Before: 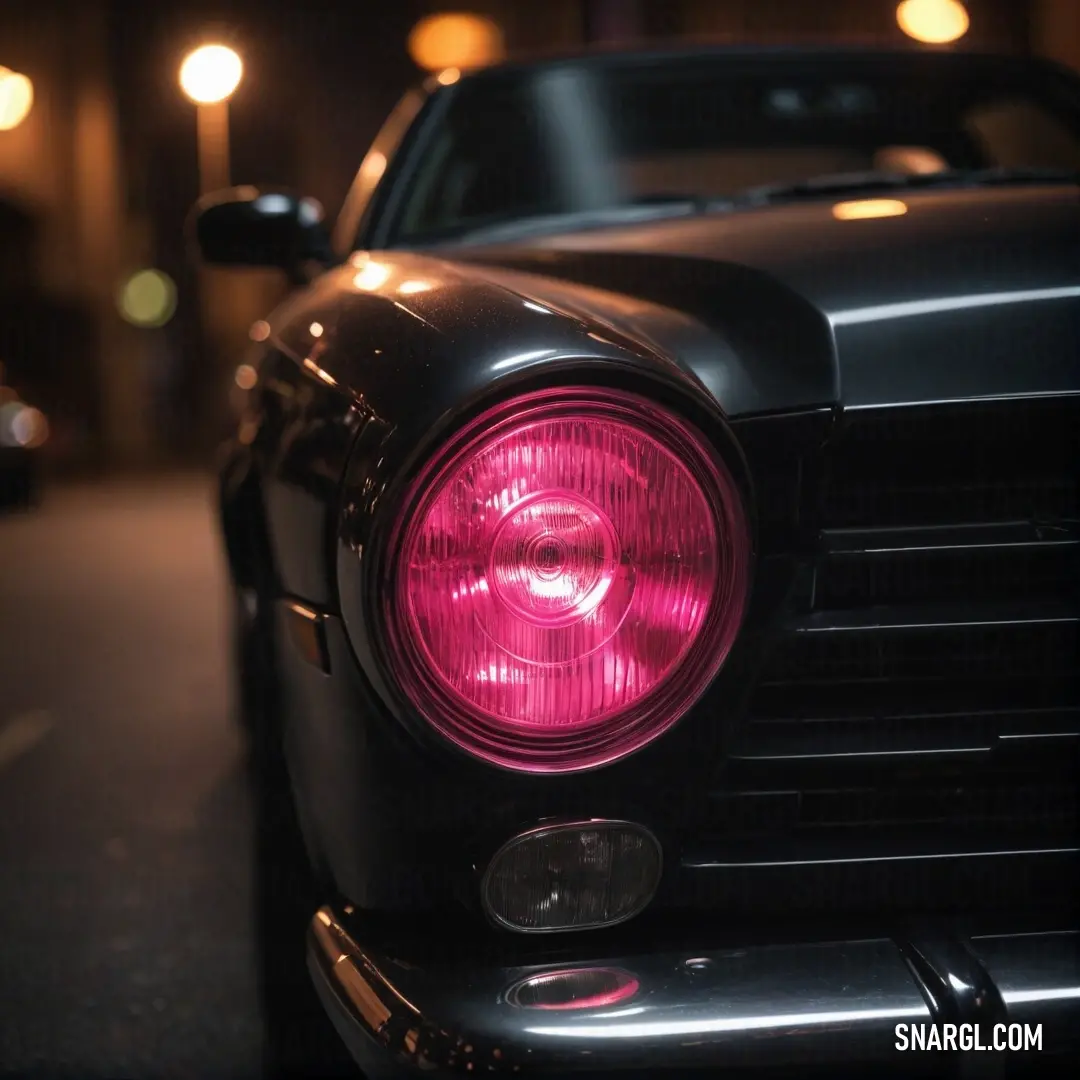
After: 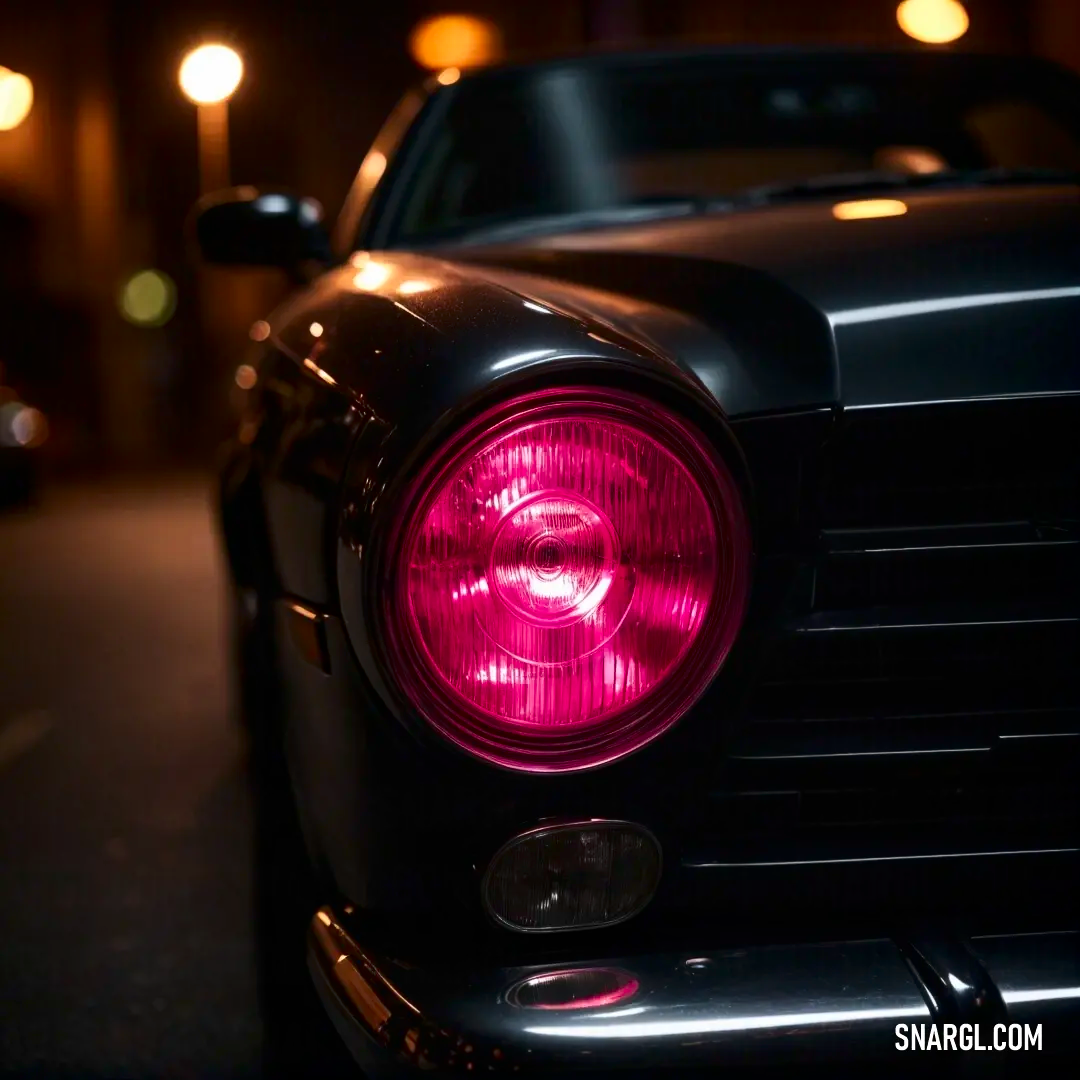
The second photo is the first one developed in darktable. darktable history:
local contrast: mode bilateral grid, contrast 10, coarseness 25, detail 110%, midtone range 0.2
contrast brightness saturation: contrast 0.19, brightness -0.11, saturation 0.21
